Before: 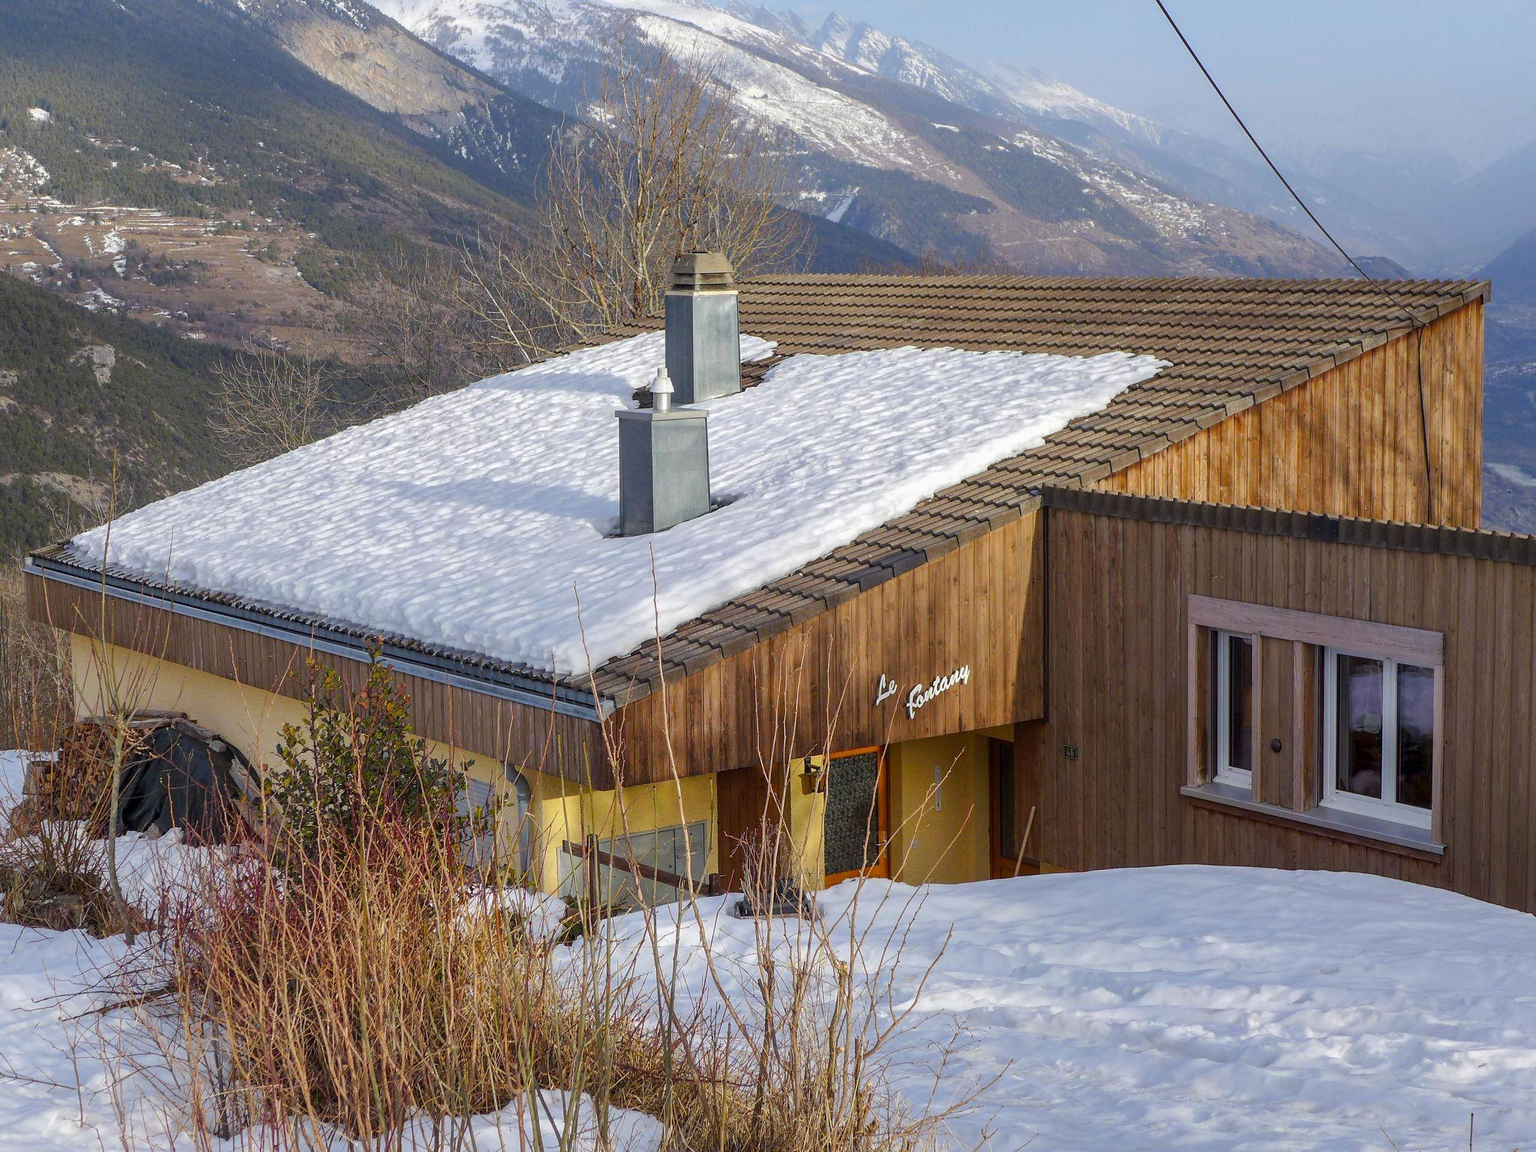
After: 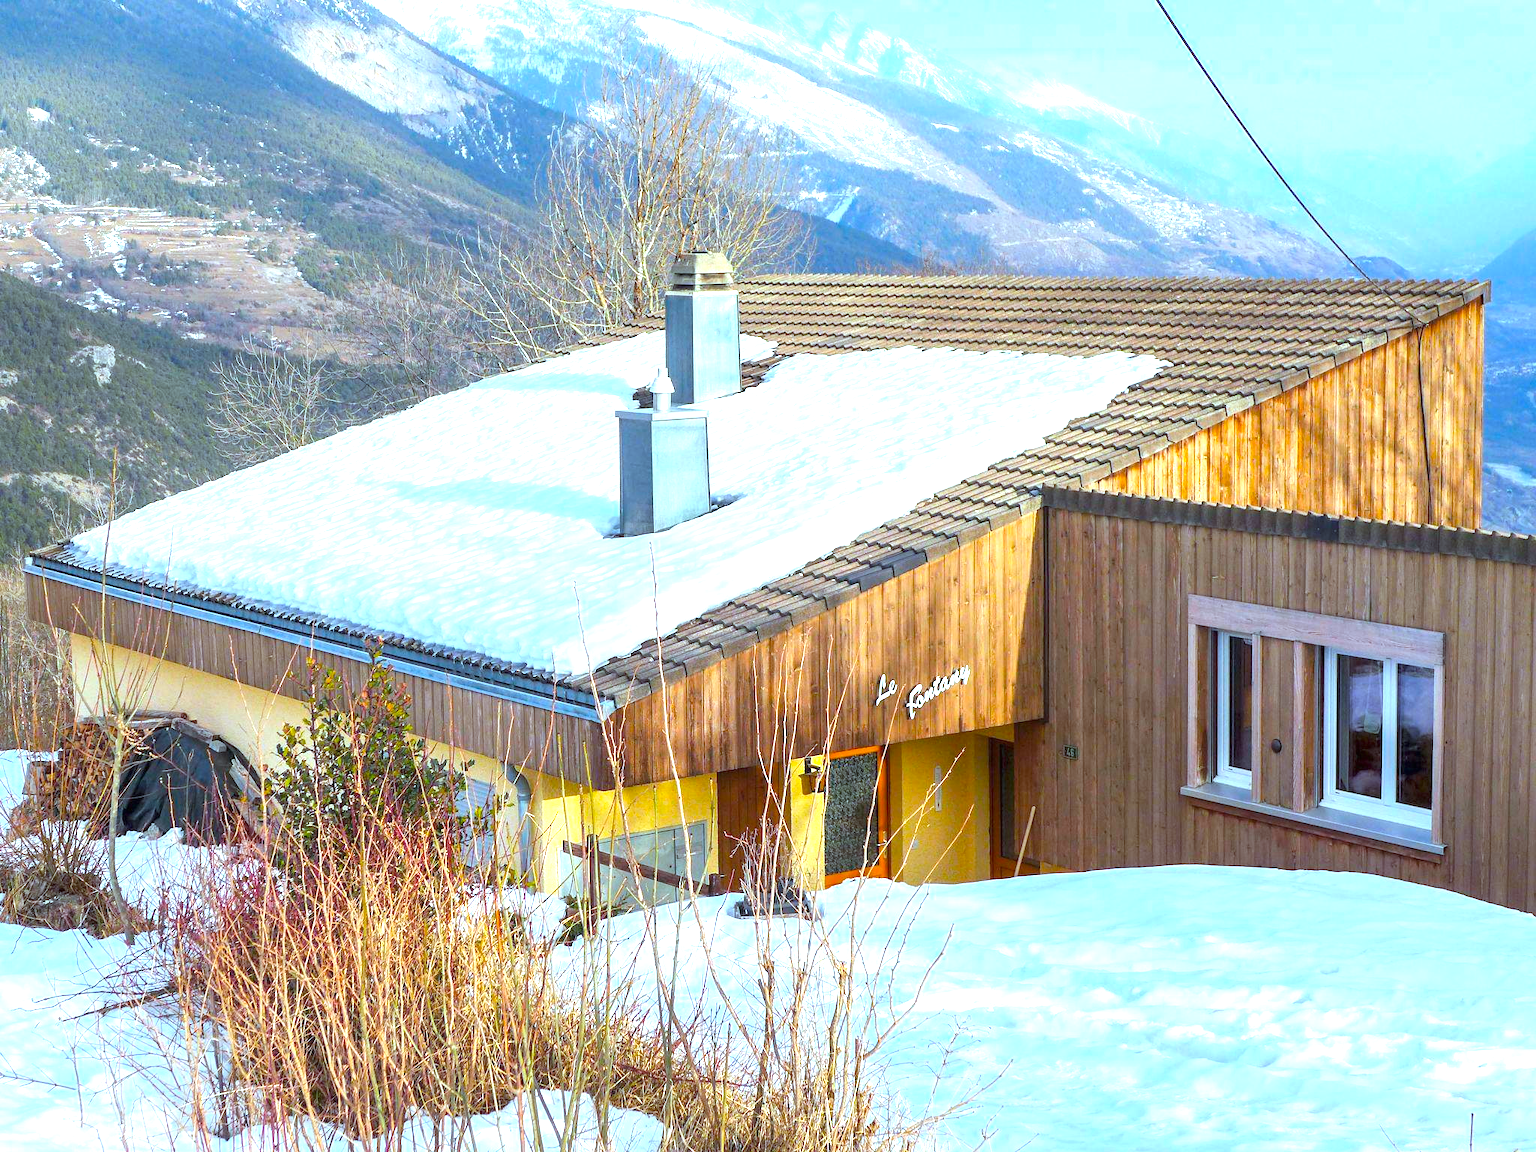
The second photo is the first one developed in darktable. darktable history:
exposure: black level correction 0, exposure 1.45 EV, compensate exposure bias true, compensate highlight preservation false
color correction: highlights a* -11.71, highlights b* -15.58
color balance: output saturation 120%
